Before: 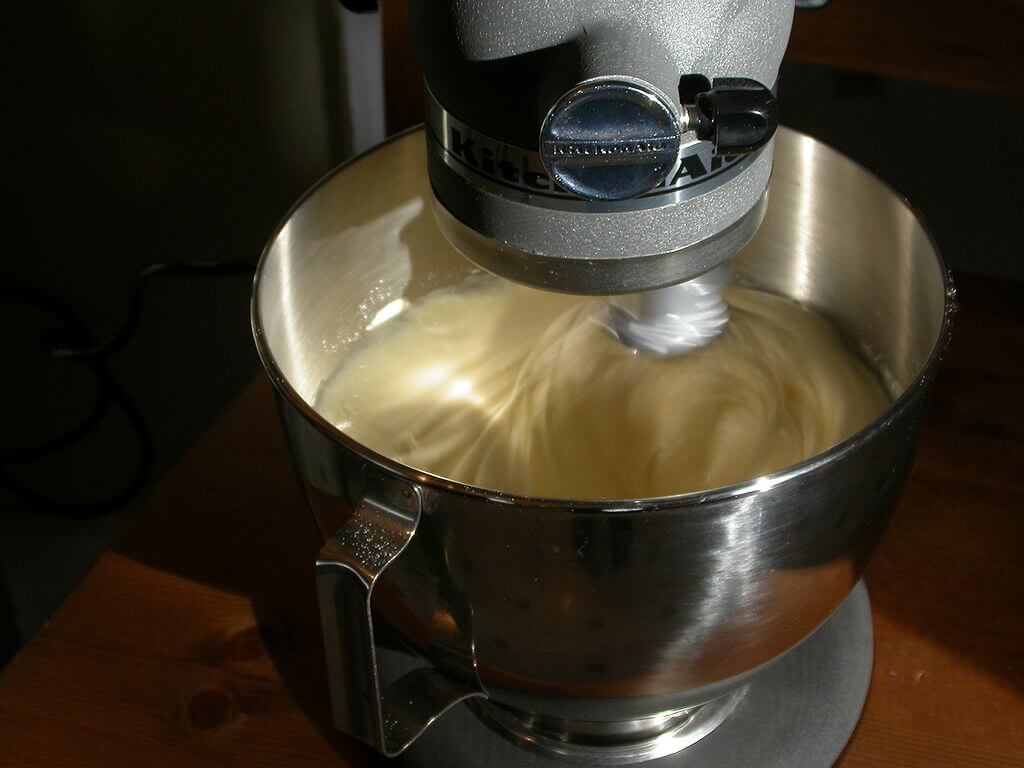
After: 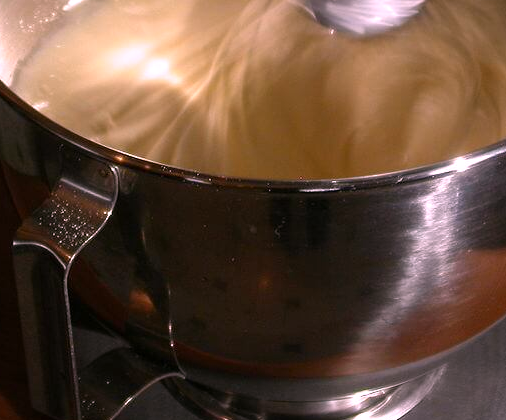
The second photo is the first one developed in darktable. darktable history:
white balance: red 1.188, blue 1.11
crop: left 29.672%, top 41.786%, right 20.851%, bottom 3.487%
